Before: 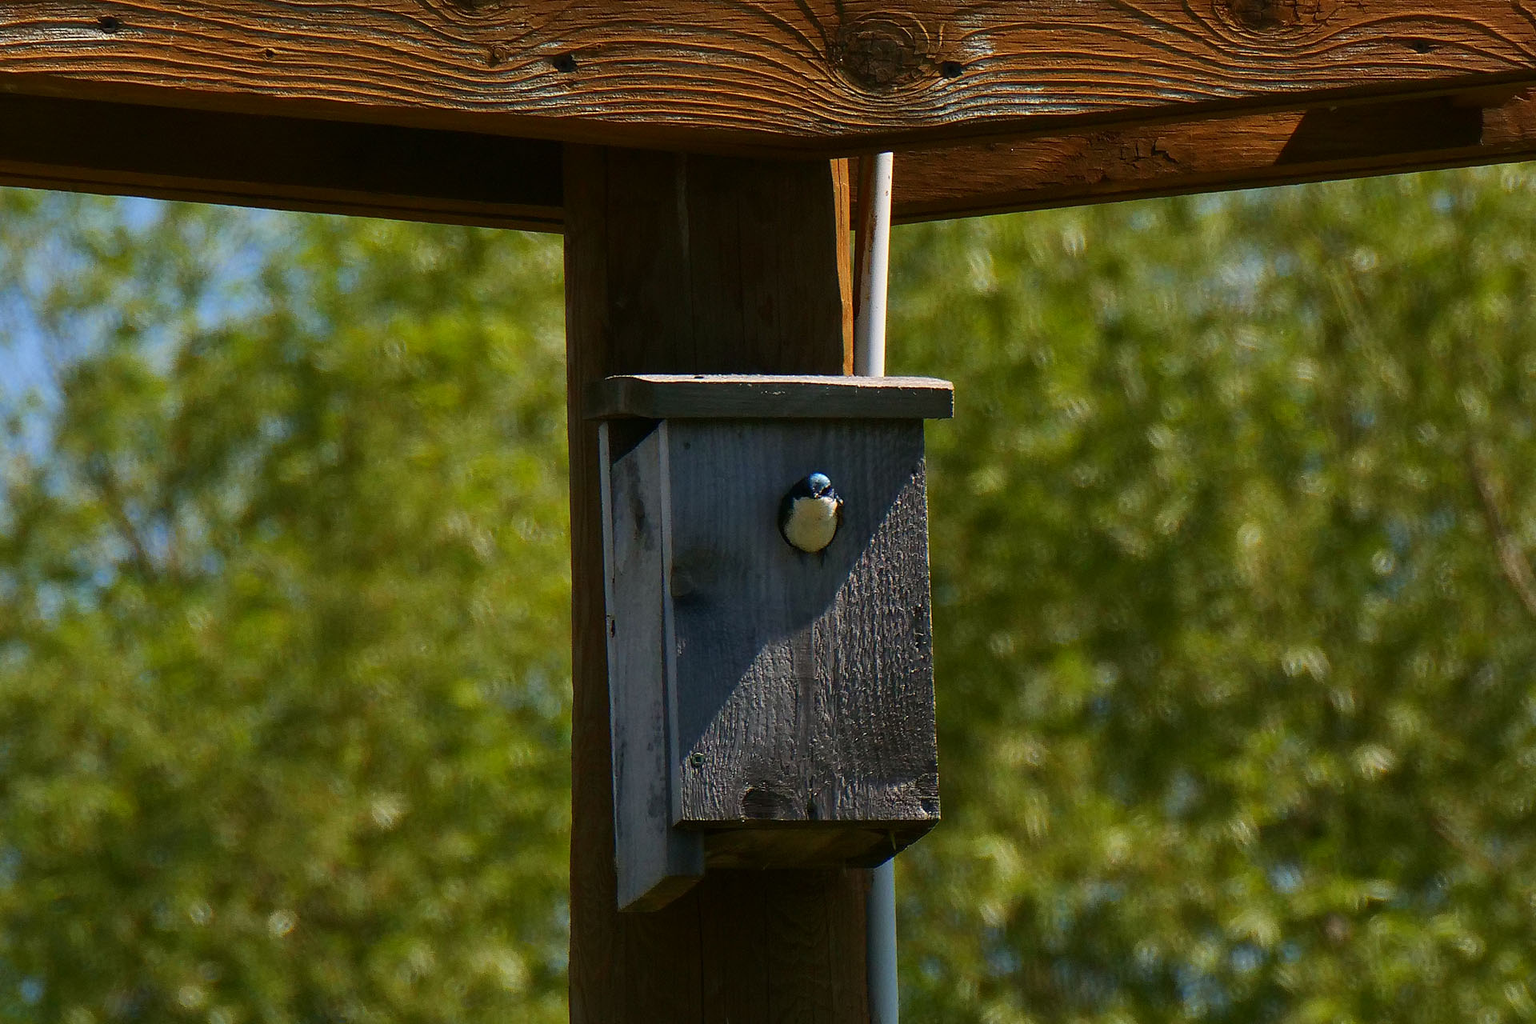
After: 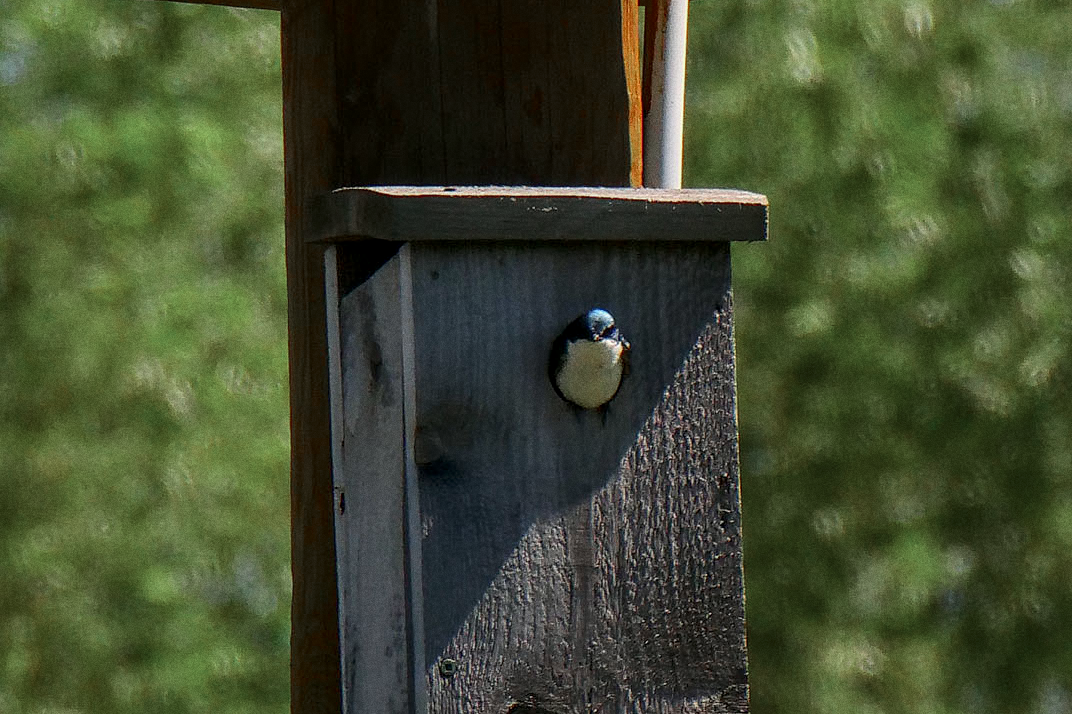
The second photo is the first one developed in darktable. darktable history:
grain: coarseness 0.09 ISO
crop and rotate: left 22.13%, top 22.054%, right 22.026%, bottom 22.102%
color zones: curves: ch0 [(0, 0.466) (0.128, 0.466) (0.25, 0.5) (0.375, 0.456) (0.5, 0.5) (0.625, 0.5) (0.737, 0.652) (0.875, 0.5)]; ch1 [(0, 0.603) (0.125, 0.618) (0.261, 0.348) (0.372, 0.353) (0.497, 0.363) (0.611, 0.45) (0.731, 0.427) (0.875, 0.518) (0.998, 0.652)]; ch2 [(0, 0.559) (0.125, 0.451) (0.253, 0.564) (0.37, 0.578) (0.5, 0.466) (0.625, 0.471) (0.731, 0.471) (0.88, 0.485)]
local contrast: on, module defaults
